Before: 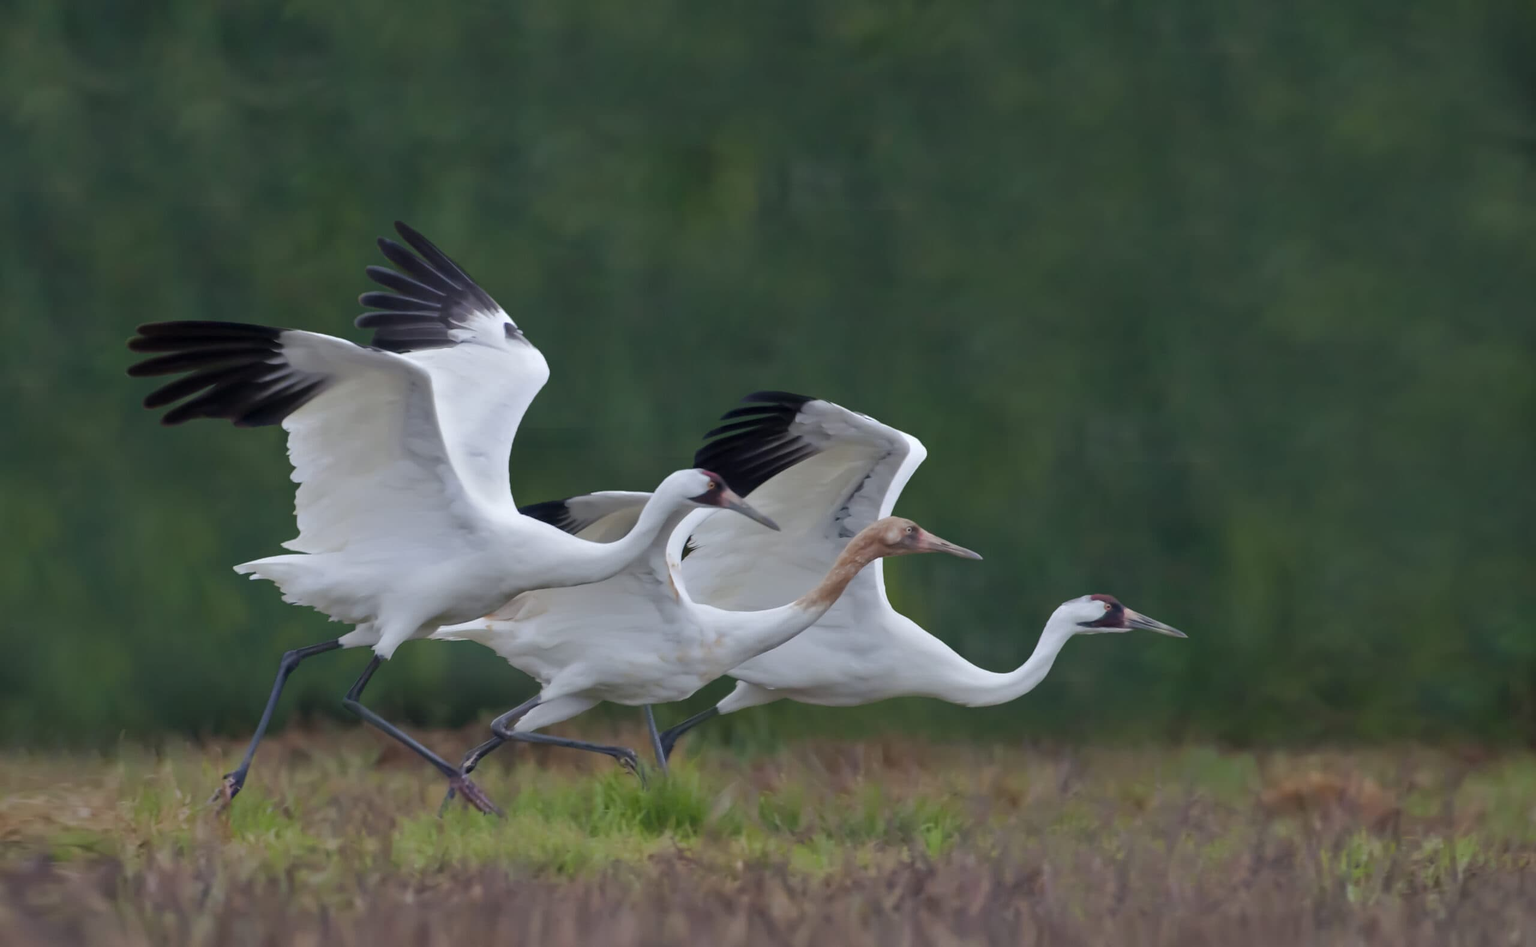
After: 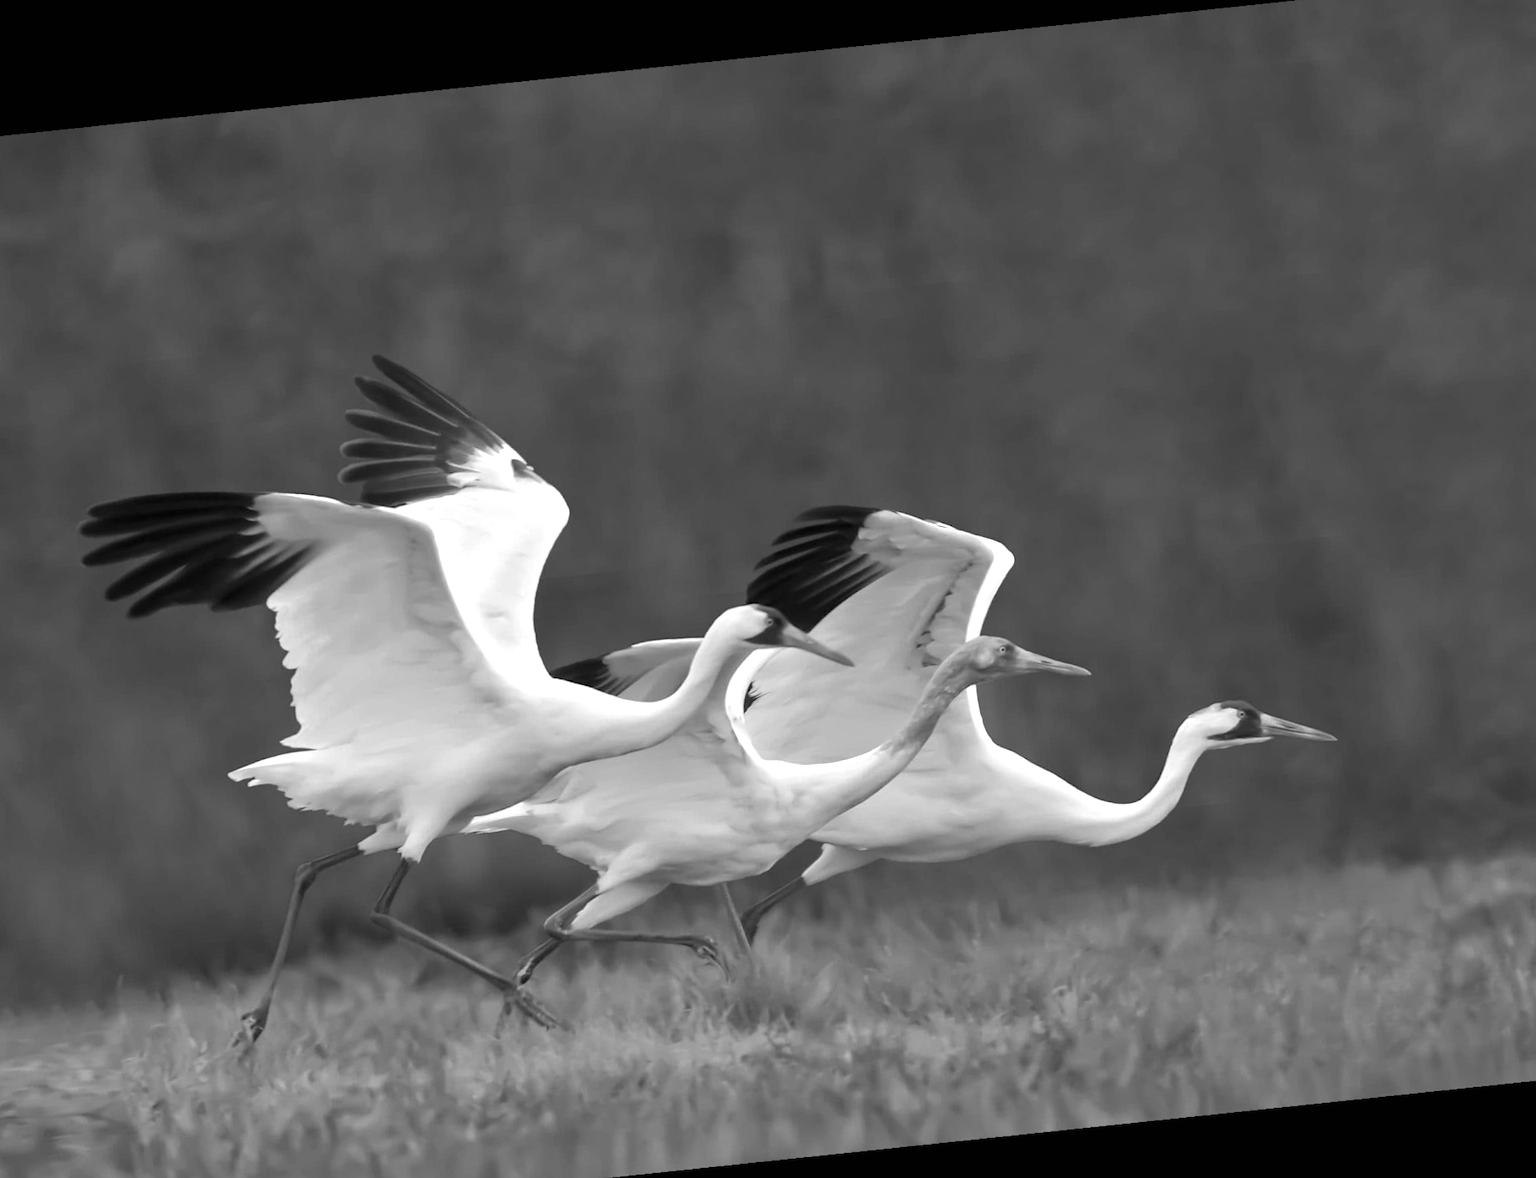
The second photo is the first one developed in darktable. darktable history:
monochrome: on, module defaults
rotate and perspective: rotation -4.98°, automatic cropping off
crop and rotate: angle 1°, left 4.281%, top 0.642%, right 11.383%, bottom 2.486%
exposure: black level correction 0, exposure 0.7 EV, compensate exposure bias true, compensate highlight preservation false
base curve: curves: ch0 [(0, 0) (0.303, 0.277) (1, 1)]
